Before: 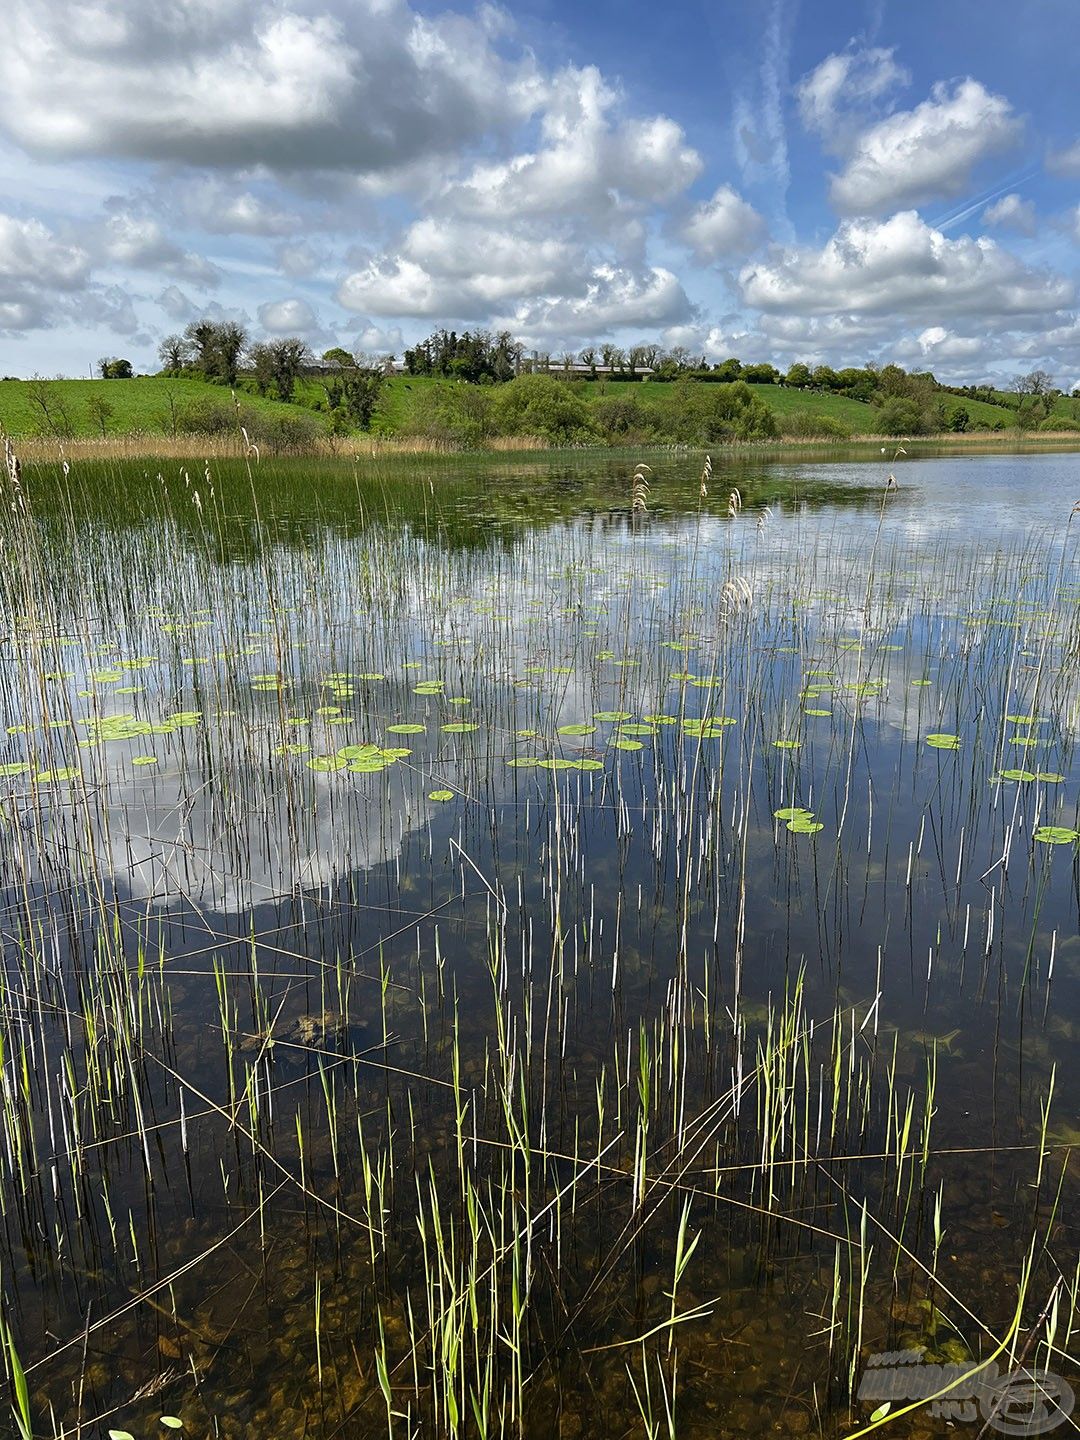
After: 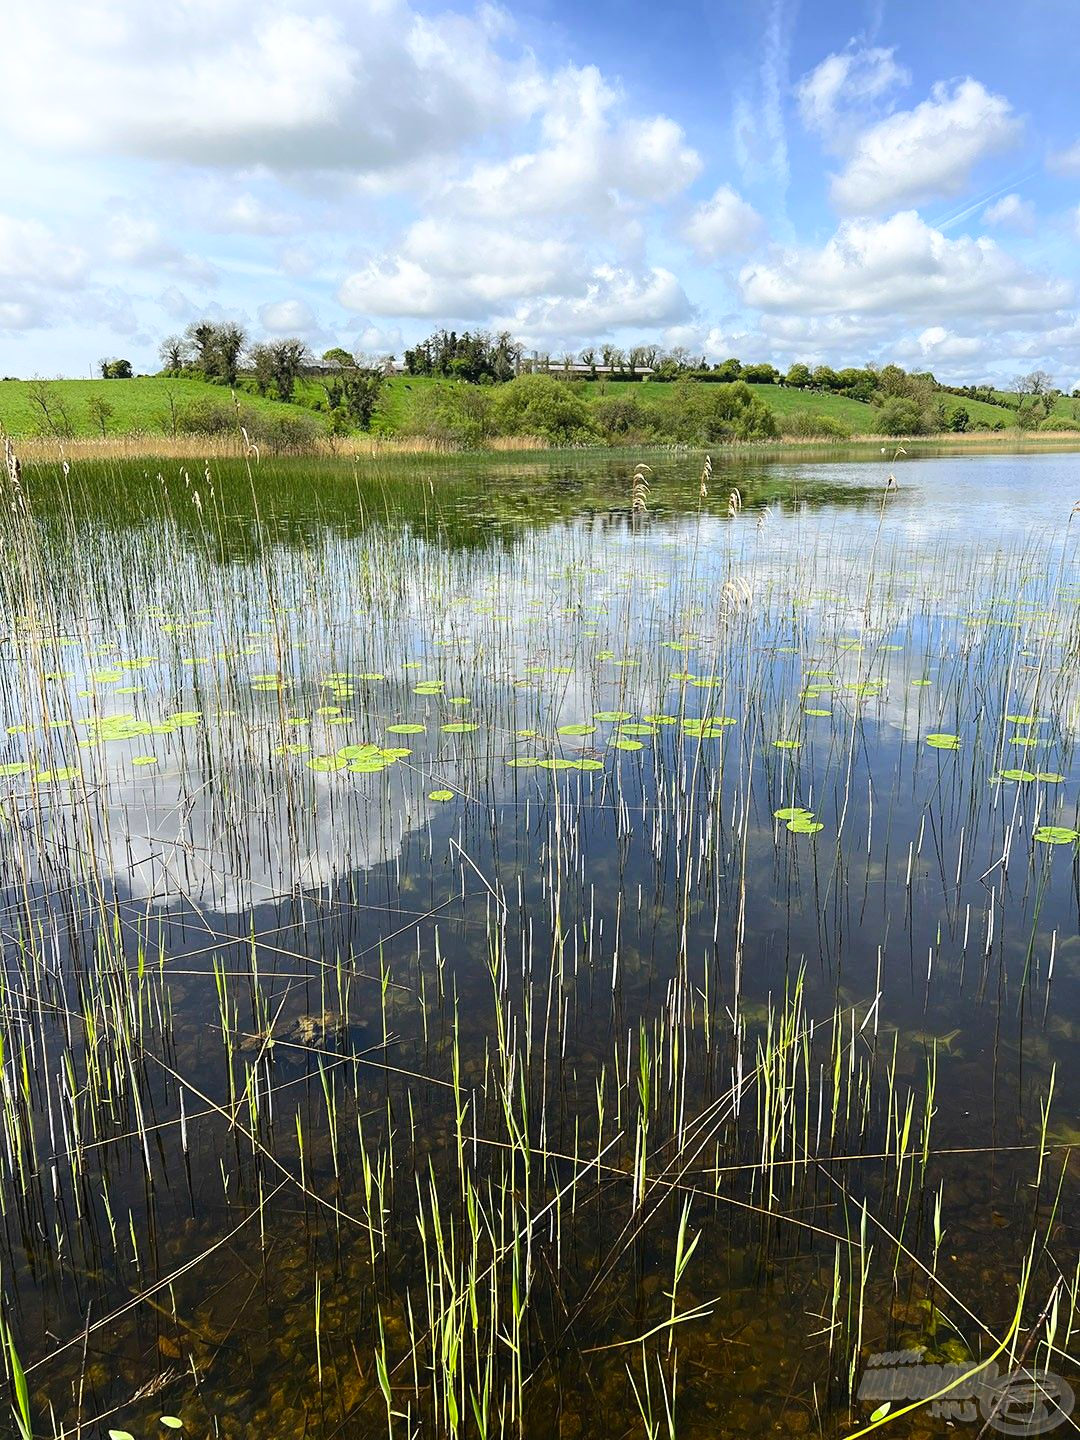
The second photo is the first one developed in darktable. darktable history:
shadows and highlights: shadows -38.78, highlights 62.46, soften with gaussian
contrast brightness saturation: contrast 0.197, brightness 0.169, saturation 0.221
